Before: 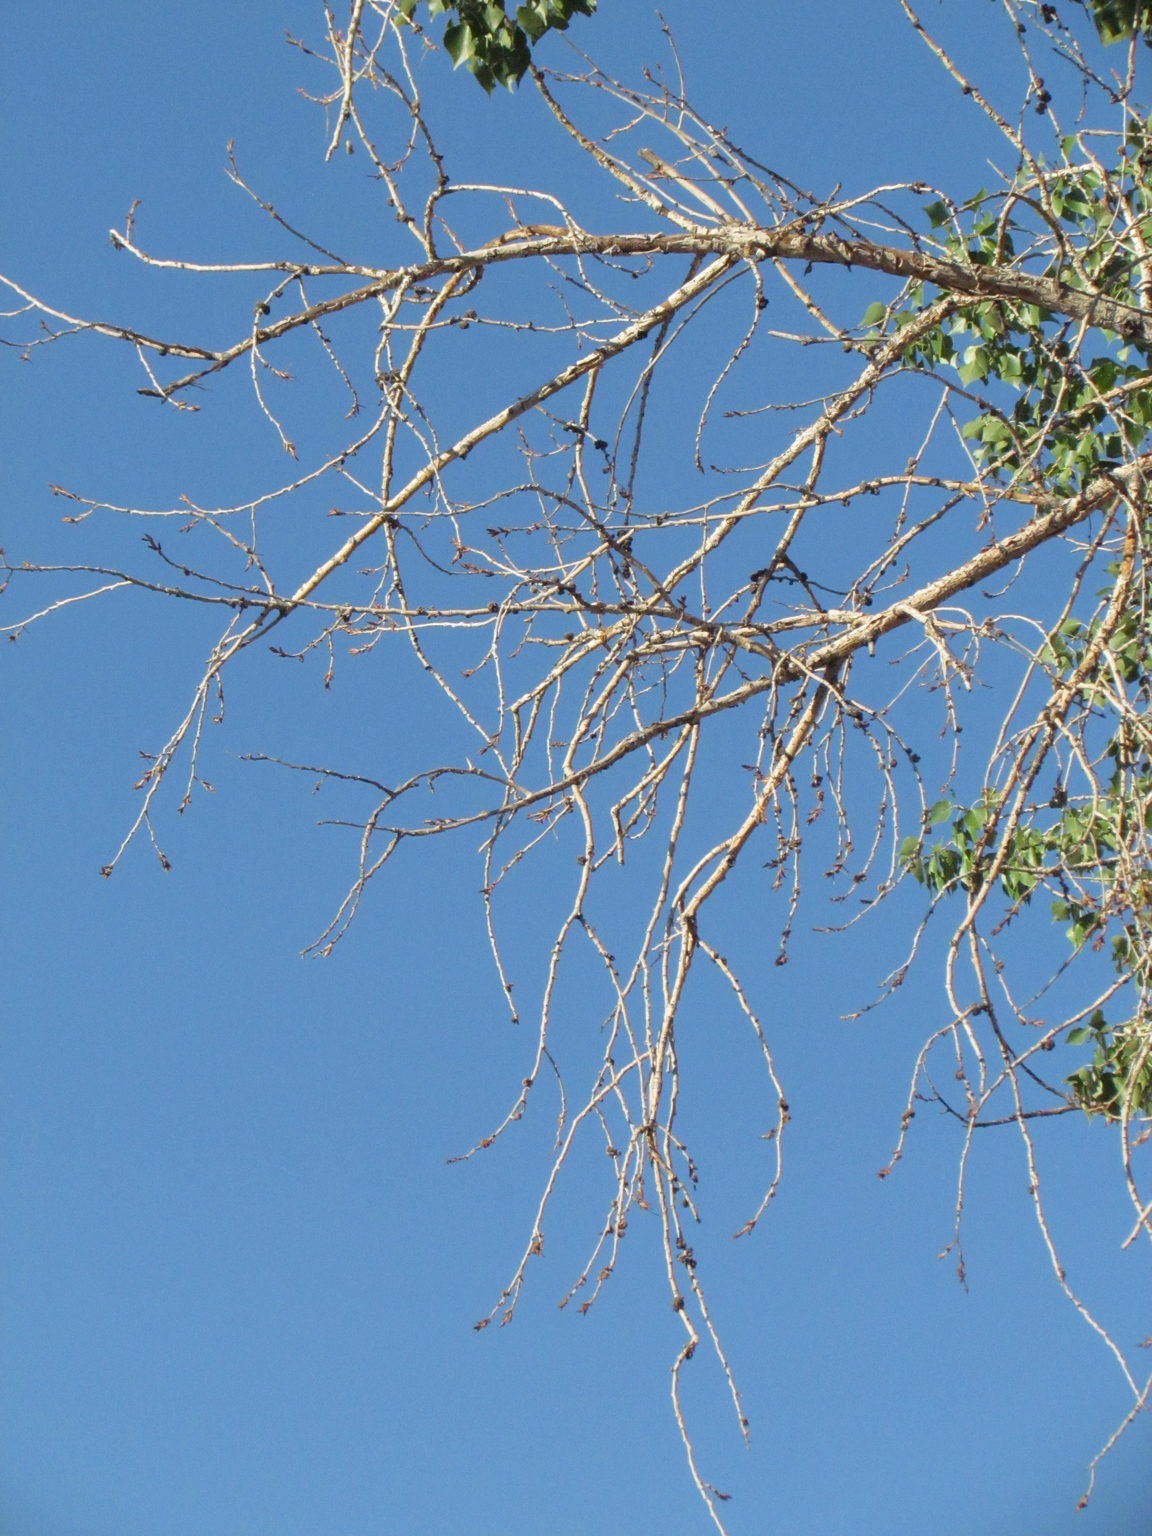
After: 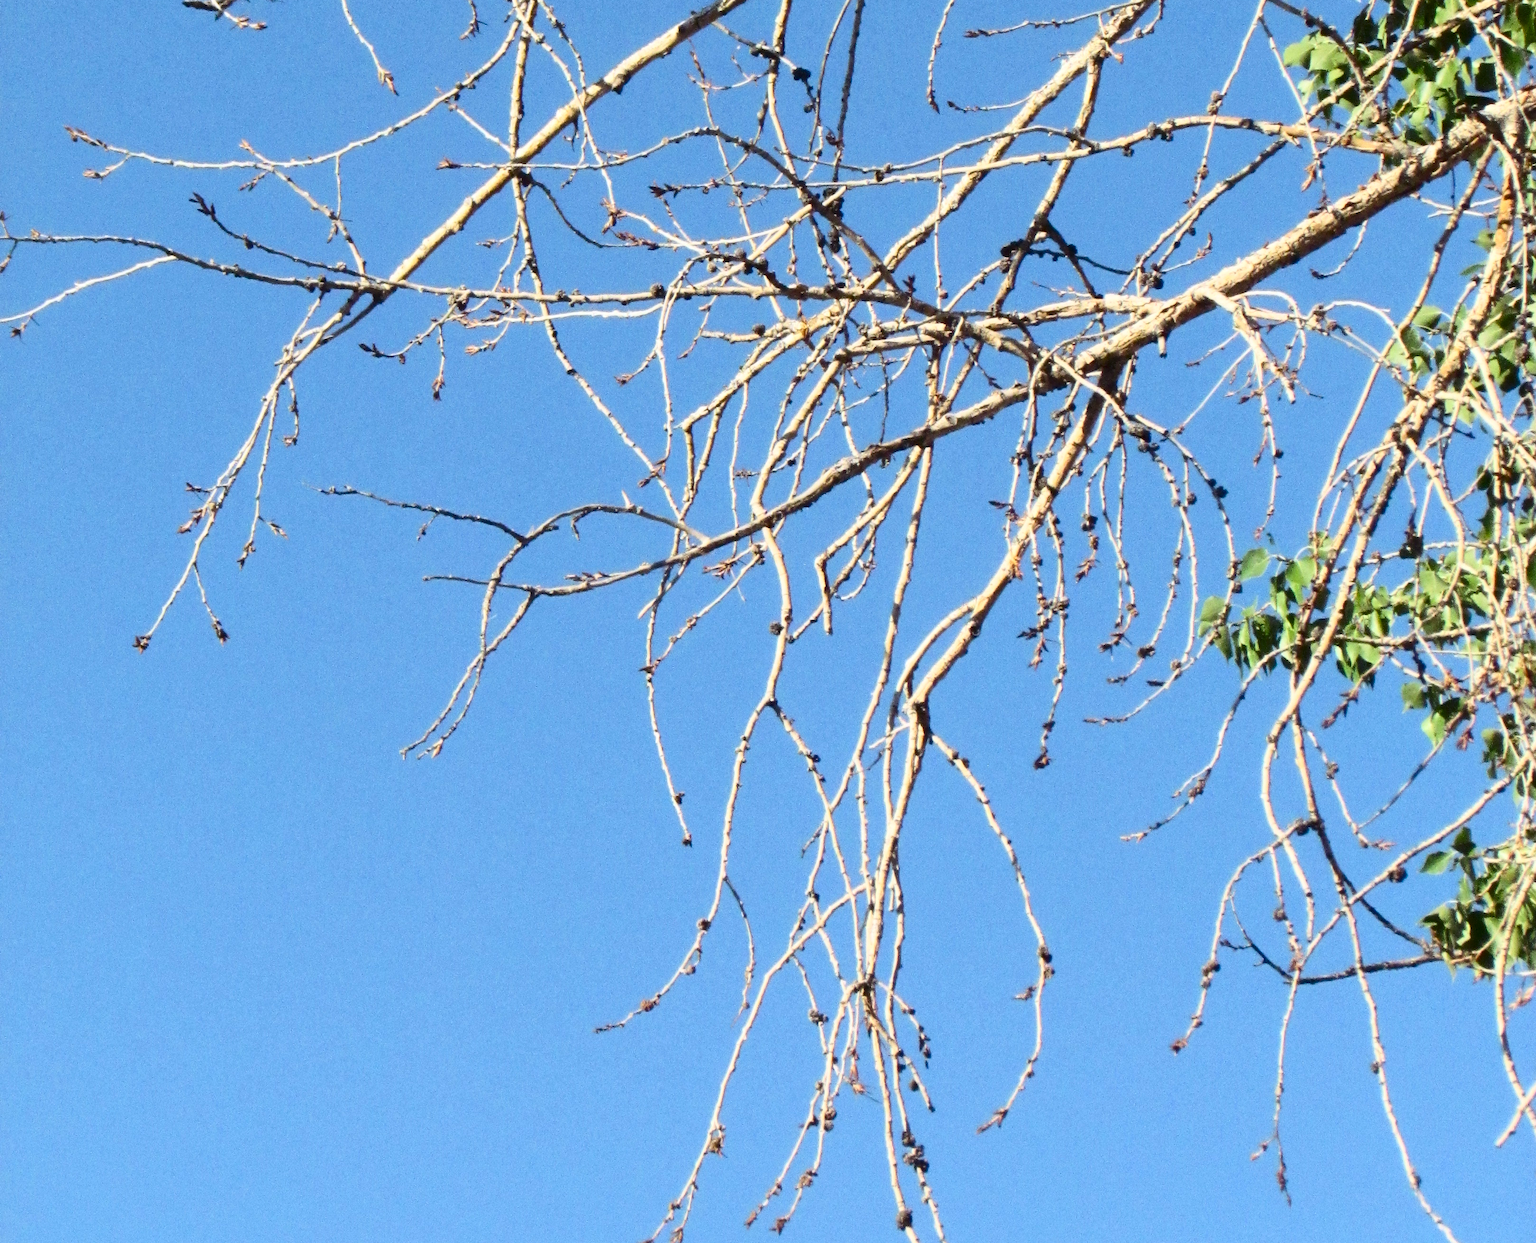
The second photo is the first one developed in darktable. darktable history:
exposure: black level correction 0, compensate exposure bias true, compensate highlight preservation false
crop and rotate: top 25.357%, bottom 13.942%
contrast brightness saturation: contrast 0.4, brightness 0.05, saturation 0.25
